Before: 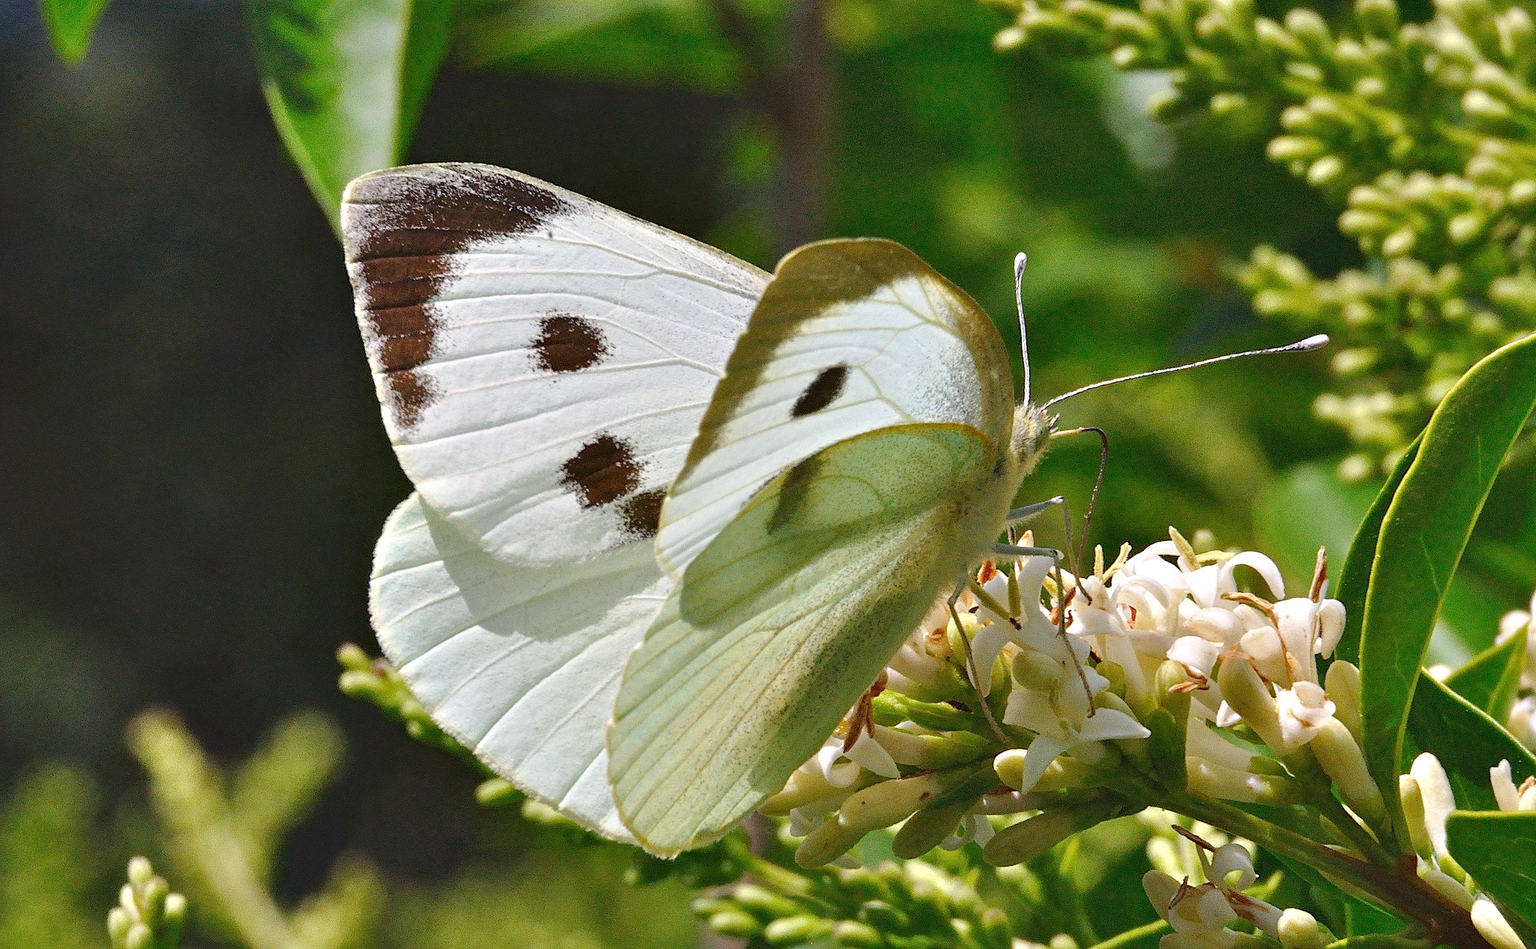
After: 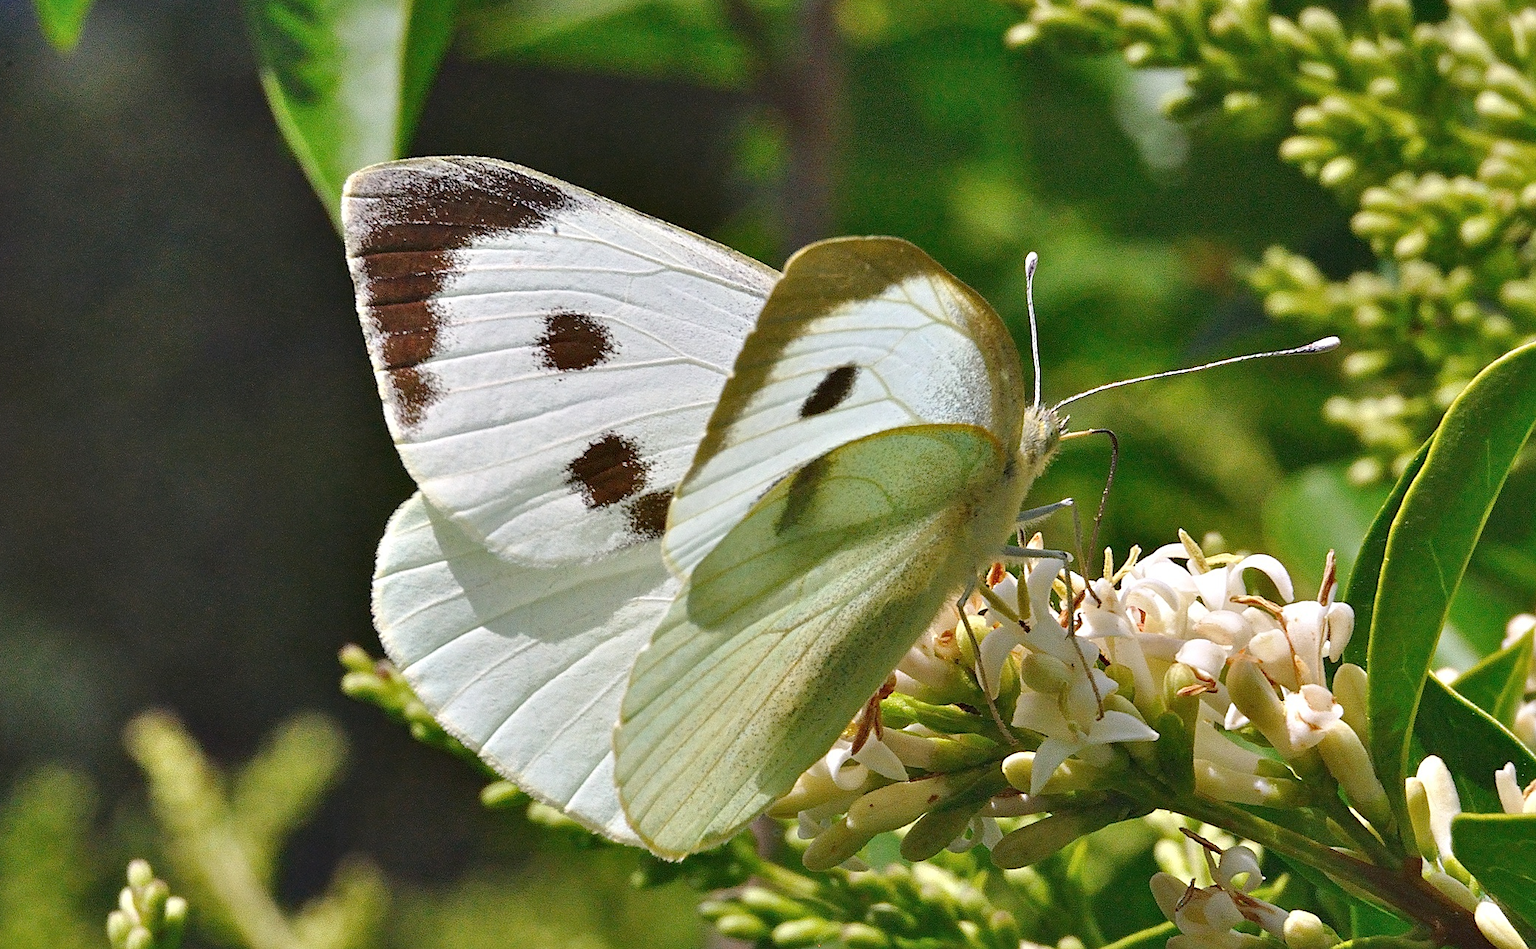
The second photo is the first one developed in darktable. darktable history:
shadows and highlights: shadows 37.27, highlights -28.18, soften with gaussian
rotate and perspective: rotation 0.174°, lens shift (vertical) 0.013, lens shift (horizontal) 0.019, shear 0.001, automatic cropping original format, crop left 0.007, crop right 0.991, crop top 0.016, crop bottom 0.997
exposure: compensate highlight preservation false
sharpen: amount 0.2
